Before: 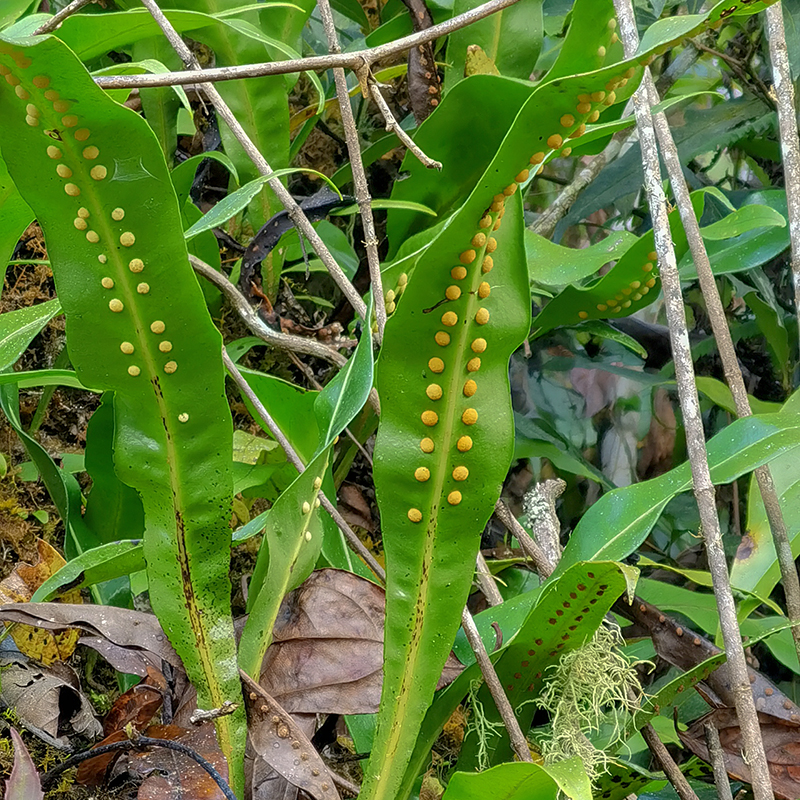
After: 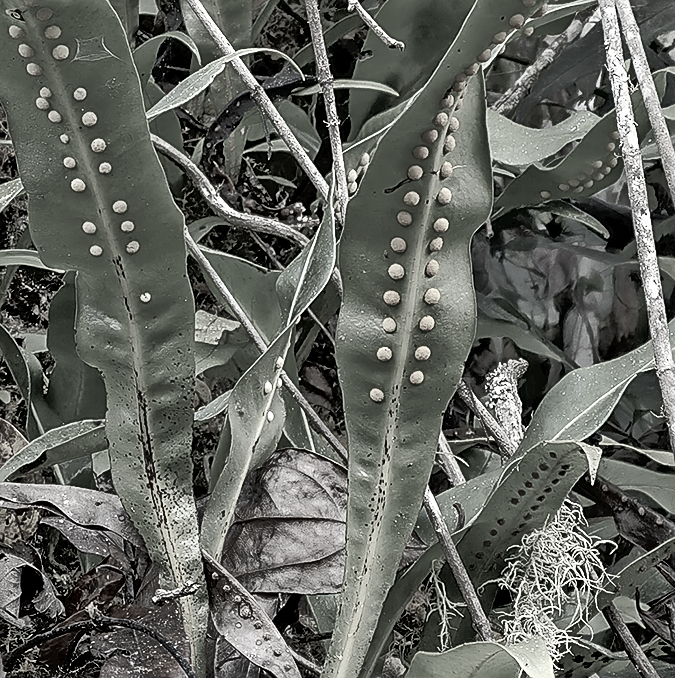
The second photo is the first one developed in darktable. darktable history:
contrast brightness saturation: contrast 0.34, brightness -0.071, saturation 0.167
sharpen: on, module defaults
tone equalizer: -7 EV -0.657 EV, -6 EV 0.964 EV, -5 EV -0.447 EV, -4 EV 0.47 EV, -3 EV 0.42 EV, -2 EV 0.167 EV, -1 EV -0.17 EV, +0 EV -0.414 EV
crop and rotate: left 4.811%, top 15.191%, right 10.695%
color zones: curves: ch0 [(0, 0.6) (0.129, 0.508) (0.193, 0.483) (0.429, 0.5) (0.571, 0.5) (0.714, 0.5) (0.857, 0.5) (1, 0.6)]; ch1 [(0, 0.481) (0.112, 0.245) (0.213, 0.223) (0.429, 0.233) (0.571, 0.231) (0.683, 0.242) (0.857, 0.296) (1, 0.481)]
color correction: highlights b* 0.051, saturation 0.187
